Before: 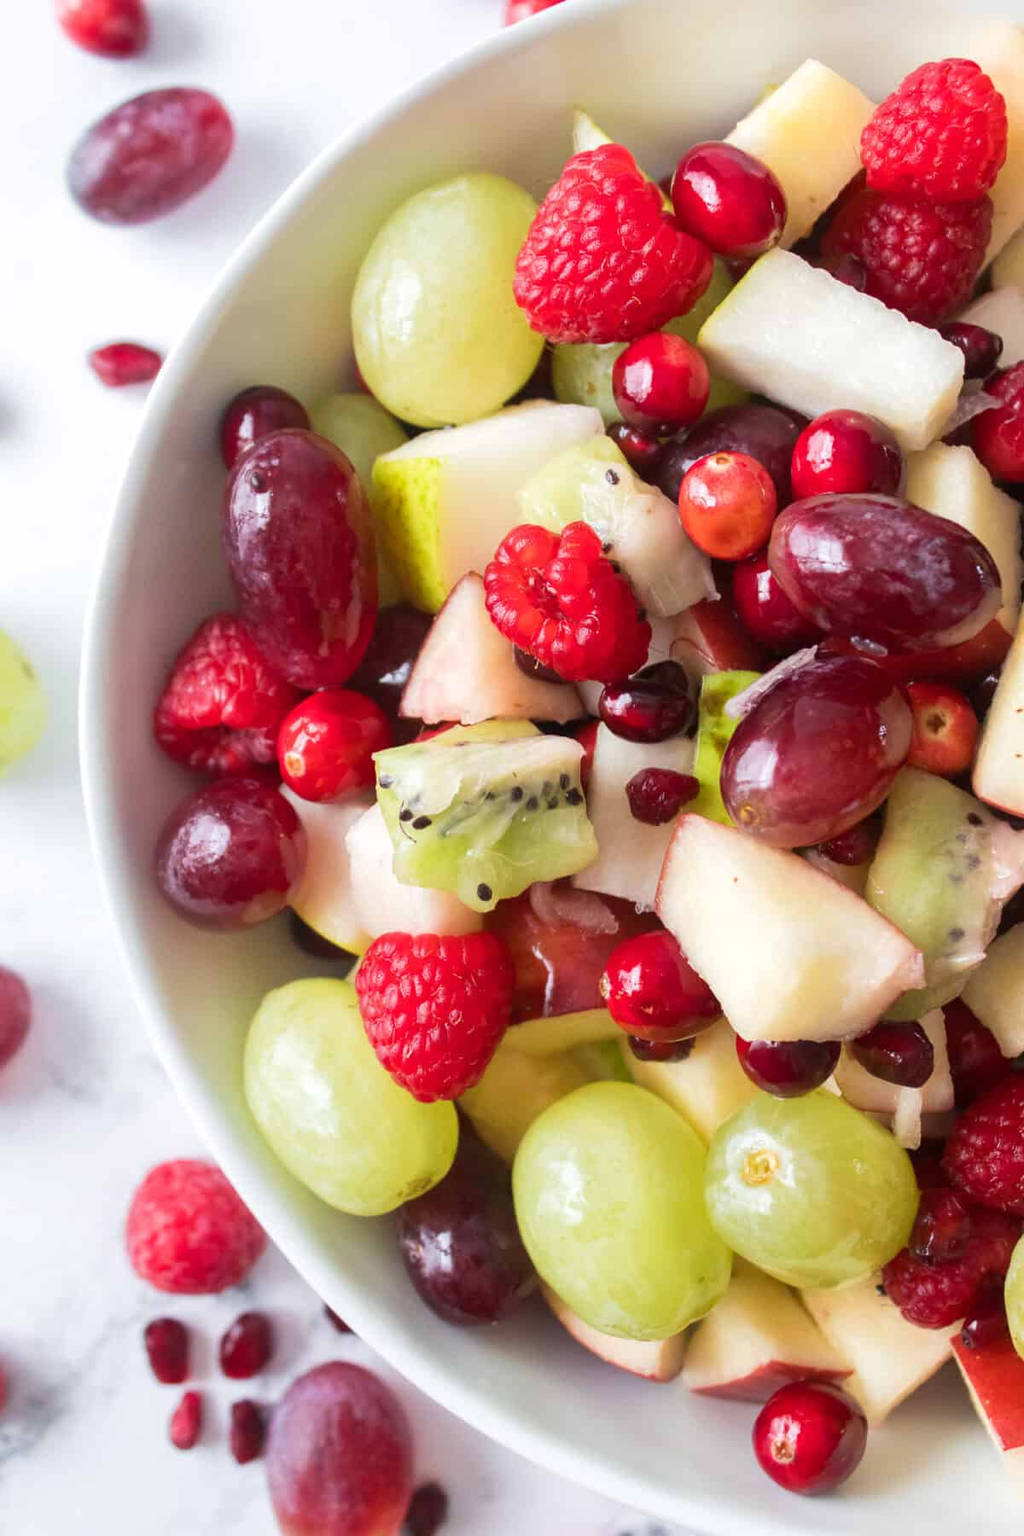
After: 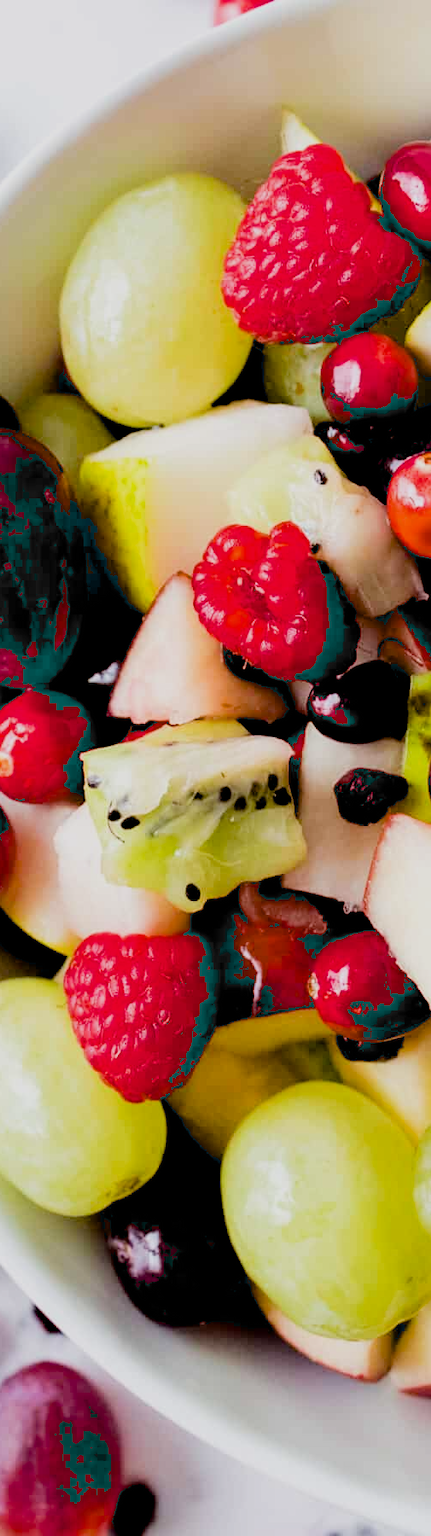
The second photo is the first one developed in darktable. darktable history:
exposure: black level correction 0.056, exposure -0.039 EV, compensate highlight preservation false
filmic rgb: black relative exposure -5 EV, hardness 2.88, contrast 1.2, highlights saturation mix -30%
crop: left 28.583%, right 29.231%
